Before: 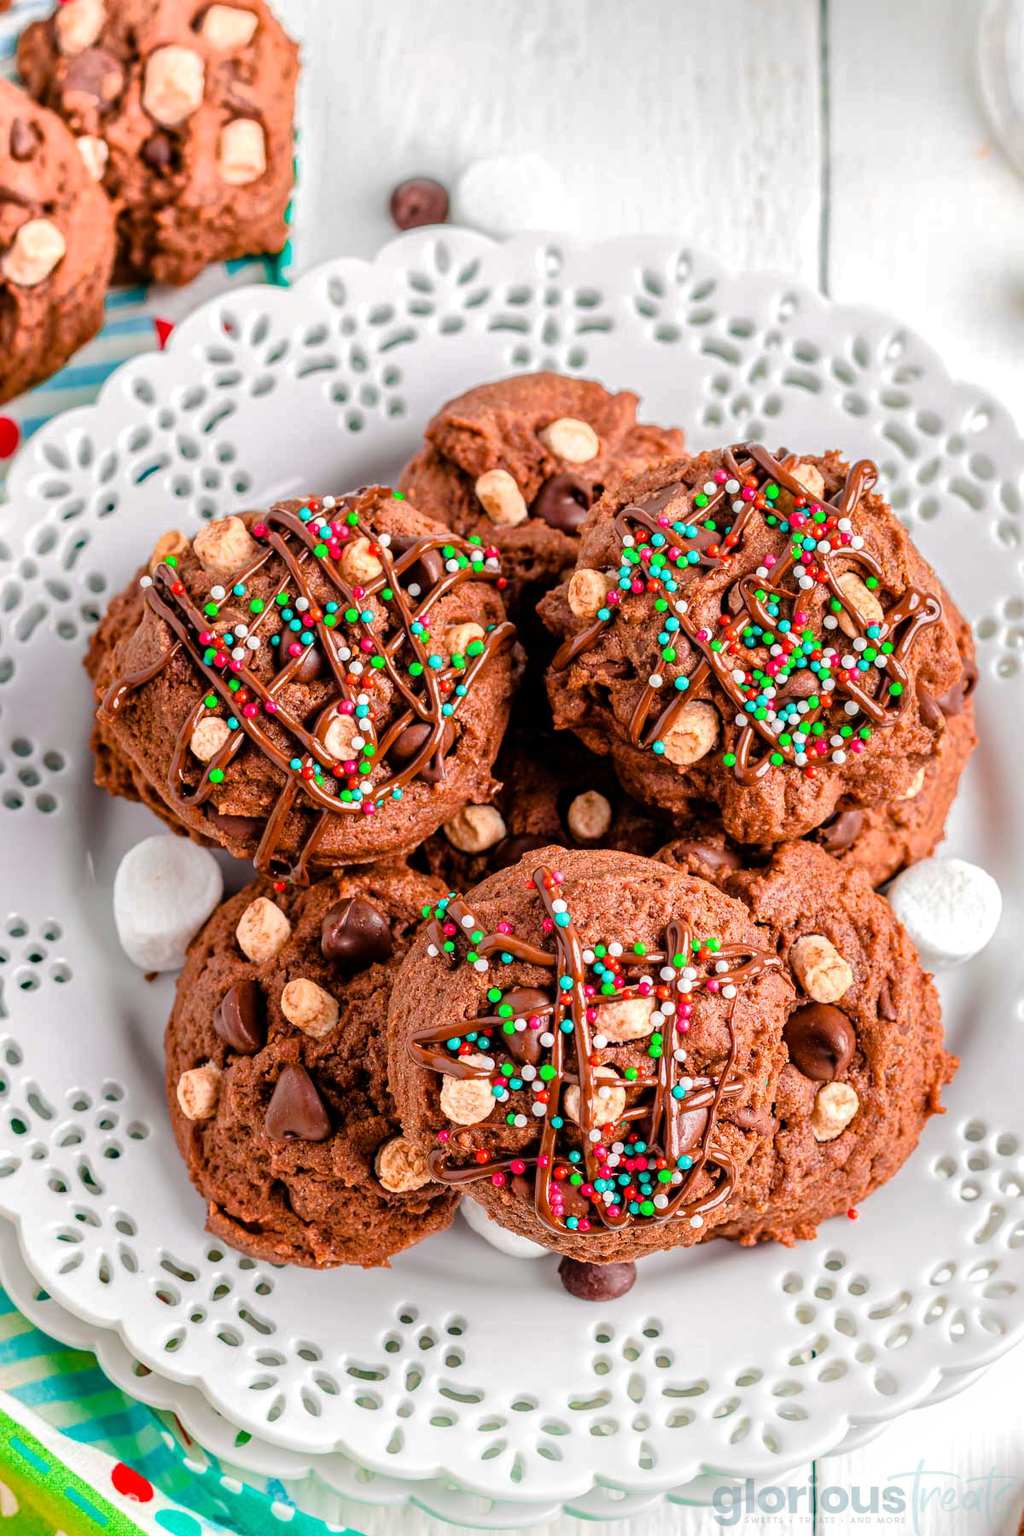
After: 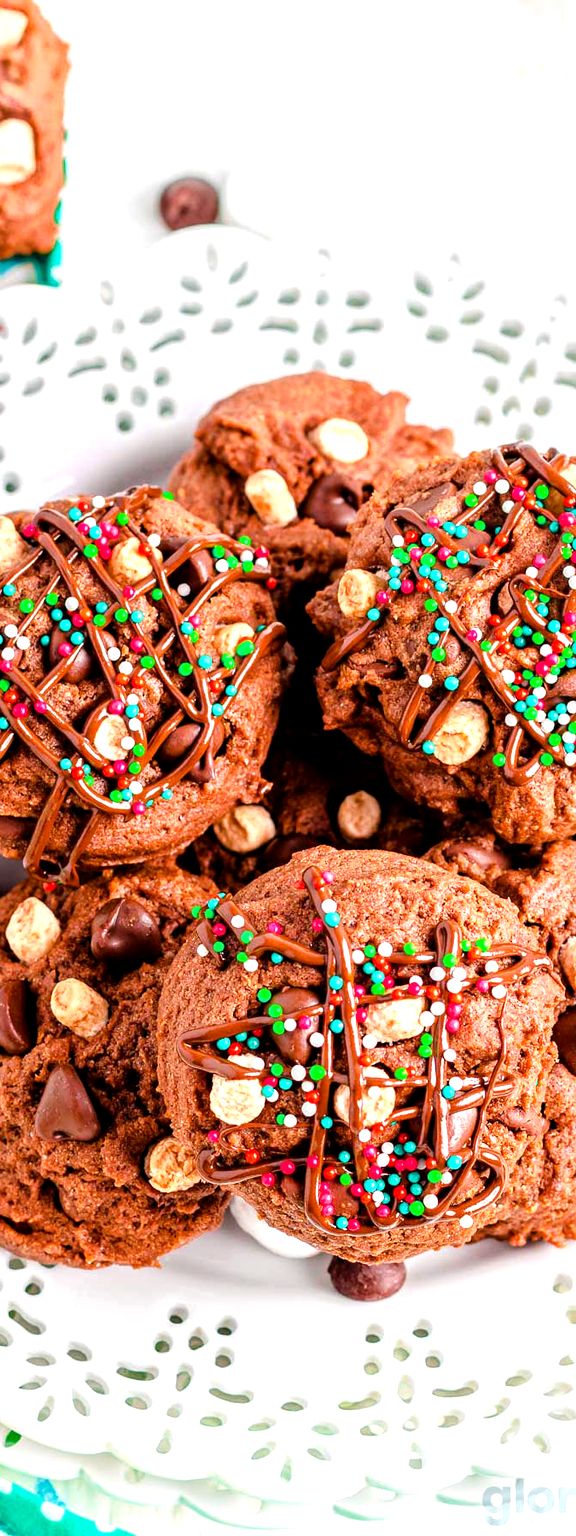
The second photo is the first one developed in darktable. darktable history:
crop and rotate: left 22.516%, right 21.234%
exposure: black level correction 0.031, exposure 0.304 EV
